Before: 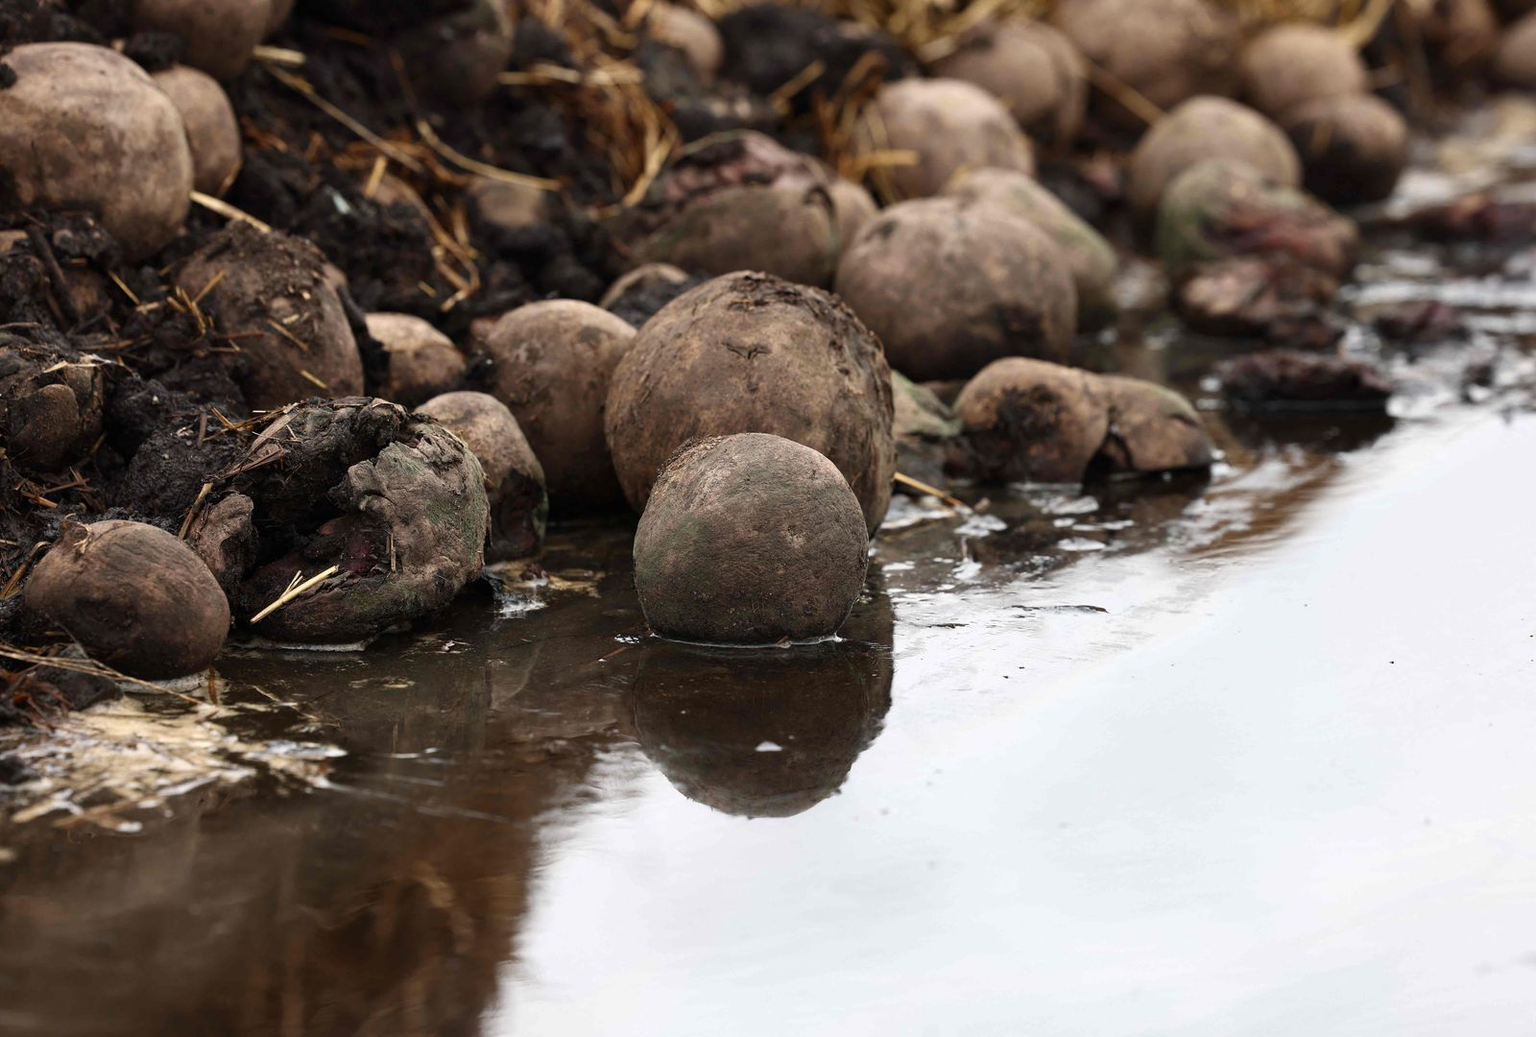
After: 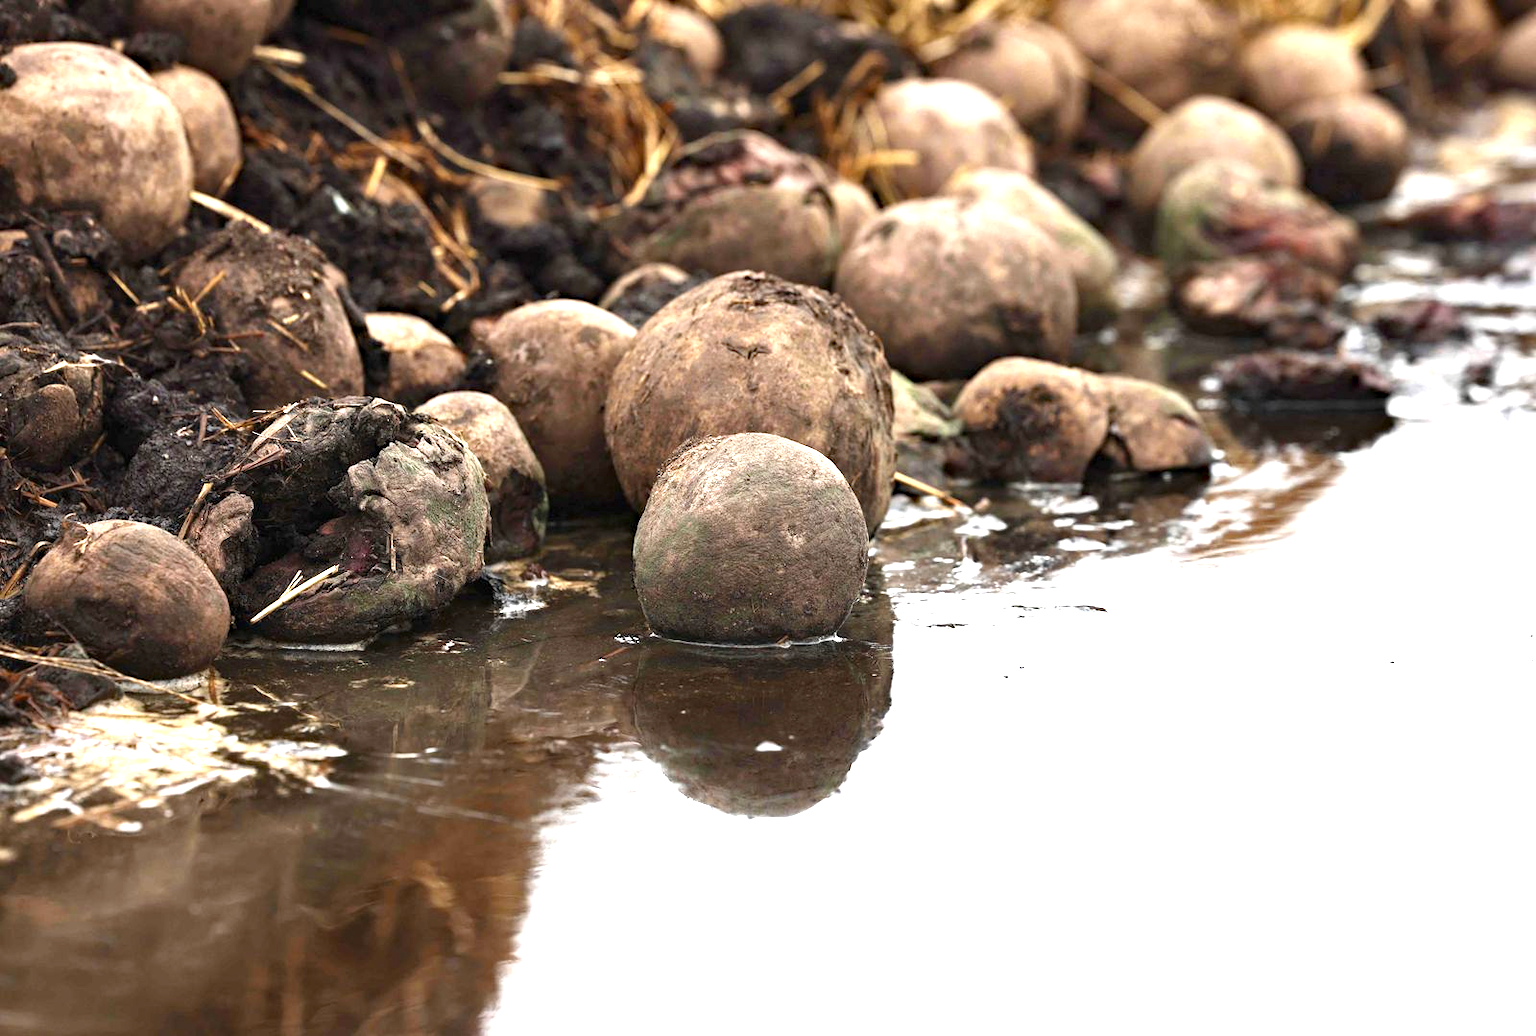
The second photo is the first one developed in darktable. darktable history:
haze removal: compatibility mode true, adaptive false
exposure: black level correction 0, exposure 1.459 EV, compensate exposure bias true, compensate highlight preservation false
